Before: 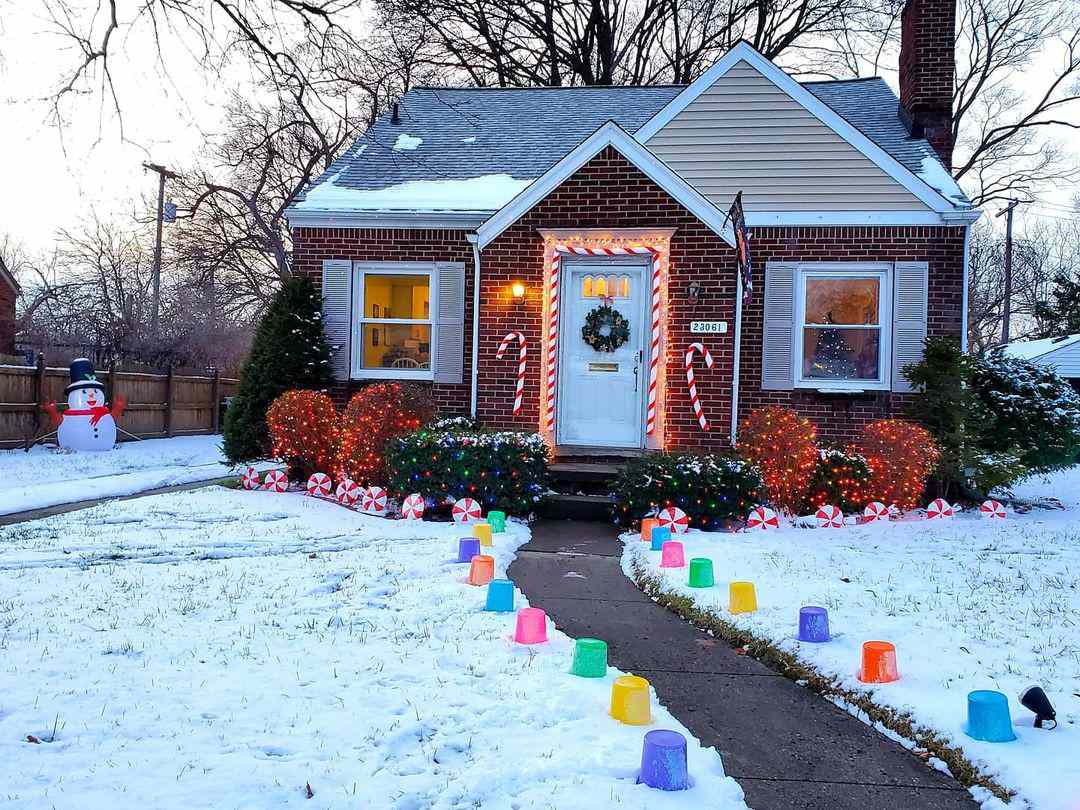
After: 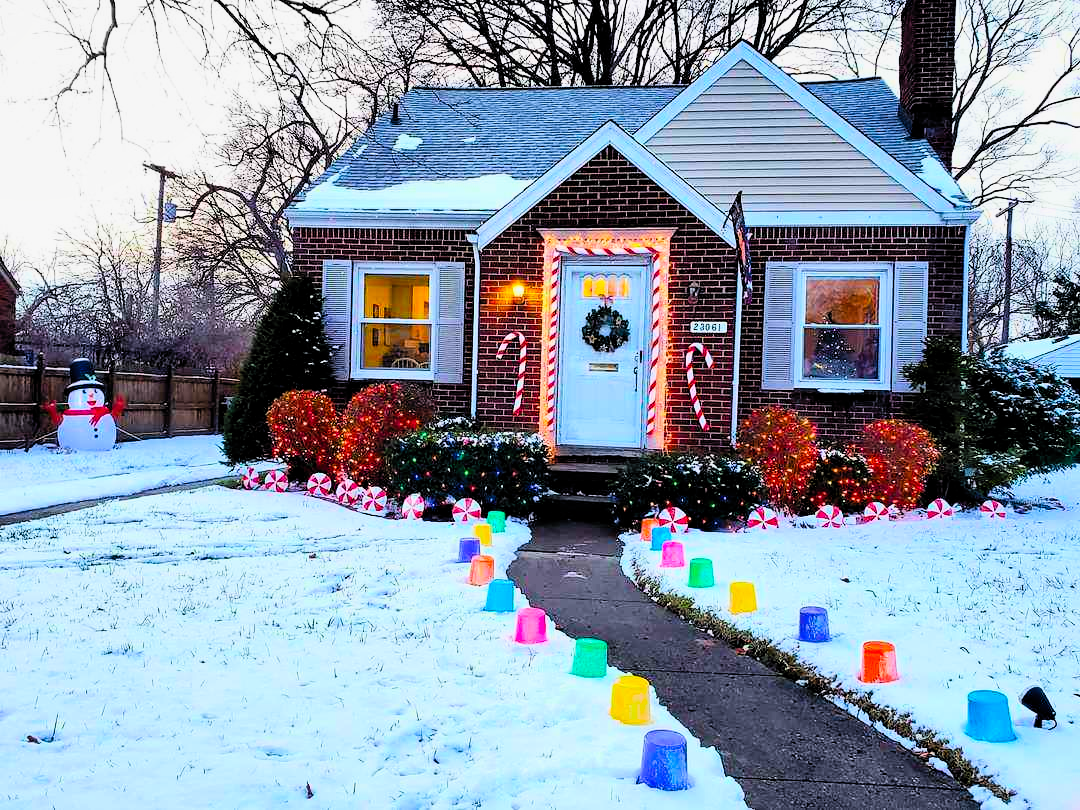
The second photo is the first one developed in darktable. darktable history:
color balance rgb: perceptual saturation grading › global saturation 29.843%, perceptual brilliance grading › highlights 10.457%, perceptual brilliance grading › shadows -11.272%
contrast brightness saturation: contrast 0.195, brightness 0.166, saturation 0.22
filmic rgb: black relative exposure -7.77 EV, white relative exposure 4.42 EV, threshold 3.03 EV, target black luminance 0%, hardness 3.75, latitude 50.83%, contrast 1.068, highlights saturation mix 9.13%, shadows ↔ highlights balance -0.219%, enable highlight reconstruction true
shadows and highlights: shadows 52.22, highlights -28.6, highlights color adjustment 49.47%, soften with gaussian
